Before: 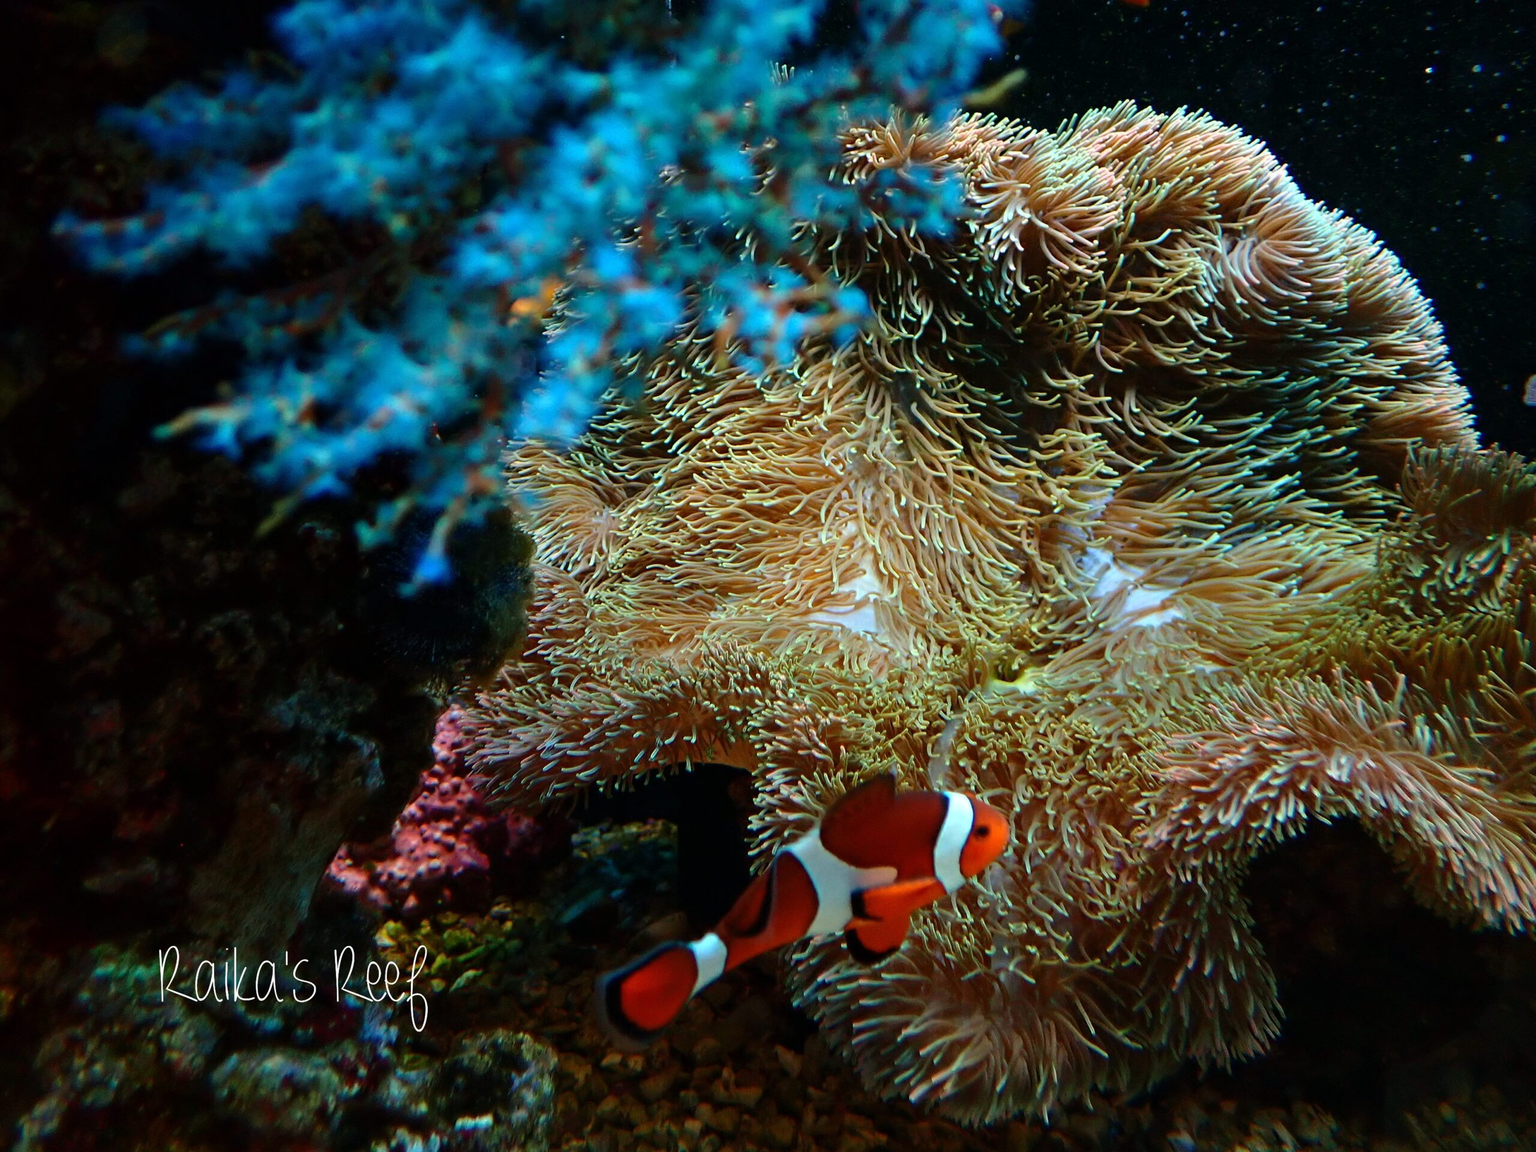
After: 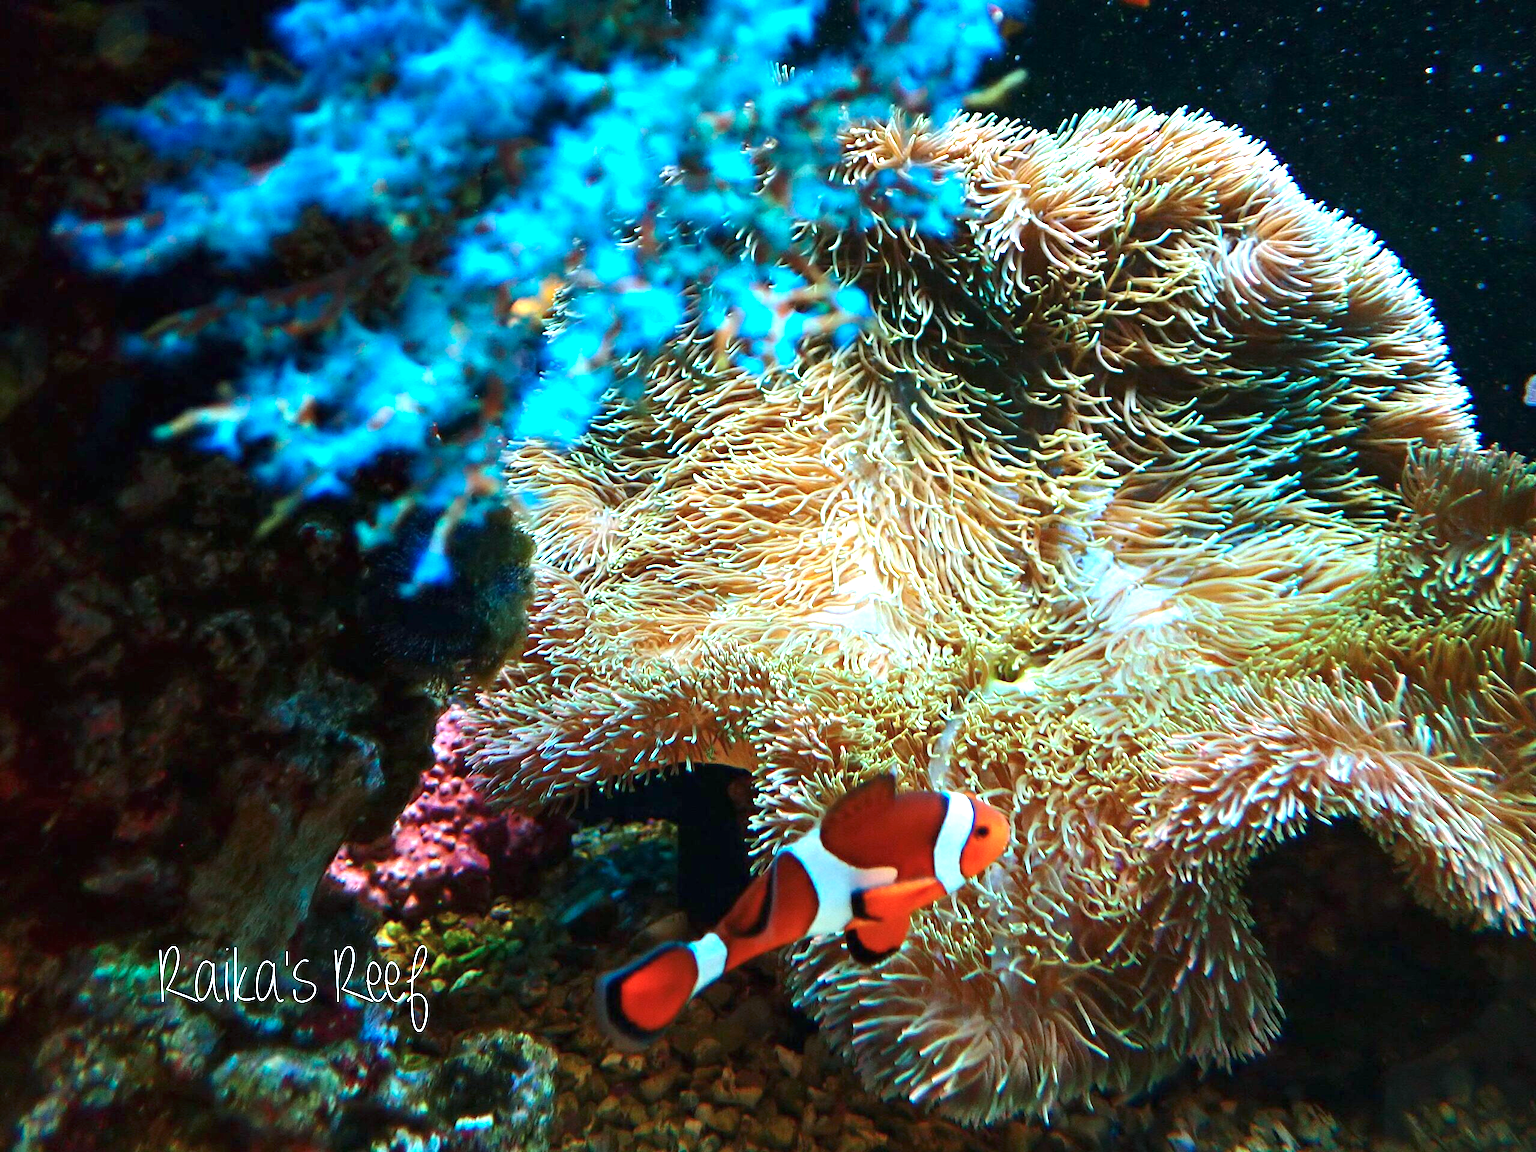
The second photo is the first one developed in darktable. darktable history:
exposure: black level correction 0, exposure 1.485 EV, compensate highlight preservation false
color calibration: illuminant Planckian (black body), x 0.376, y 0.374, temperature 4116.83 K
